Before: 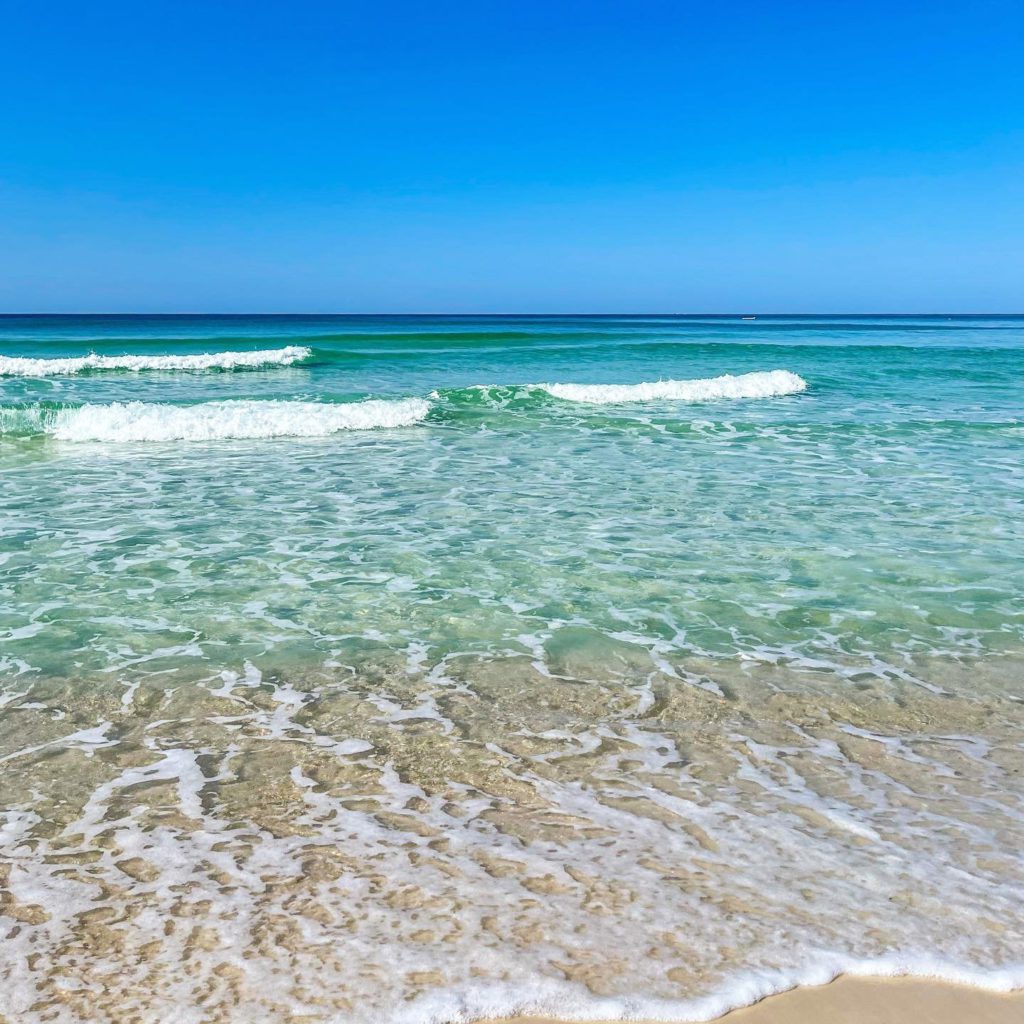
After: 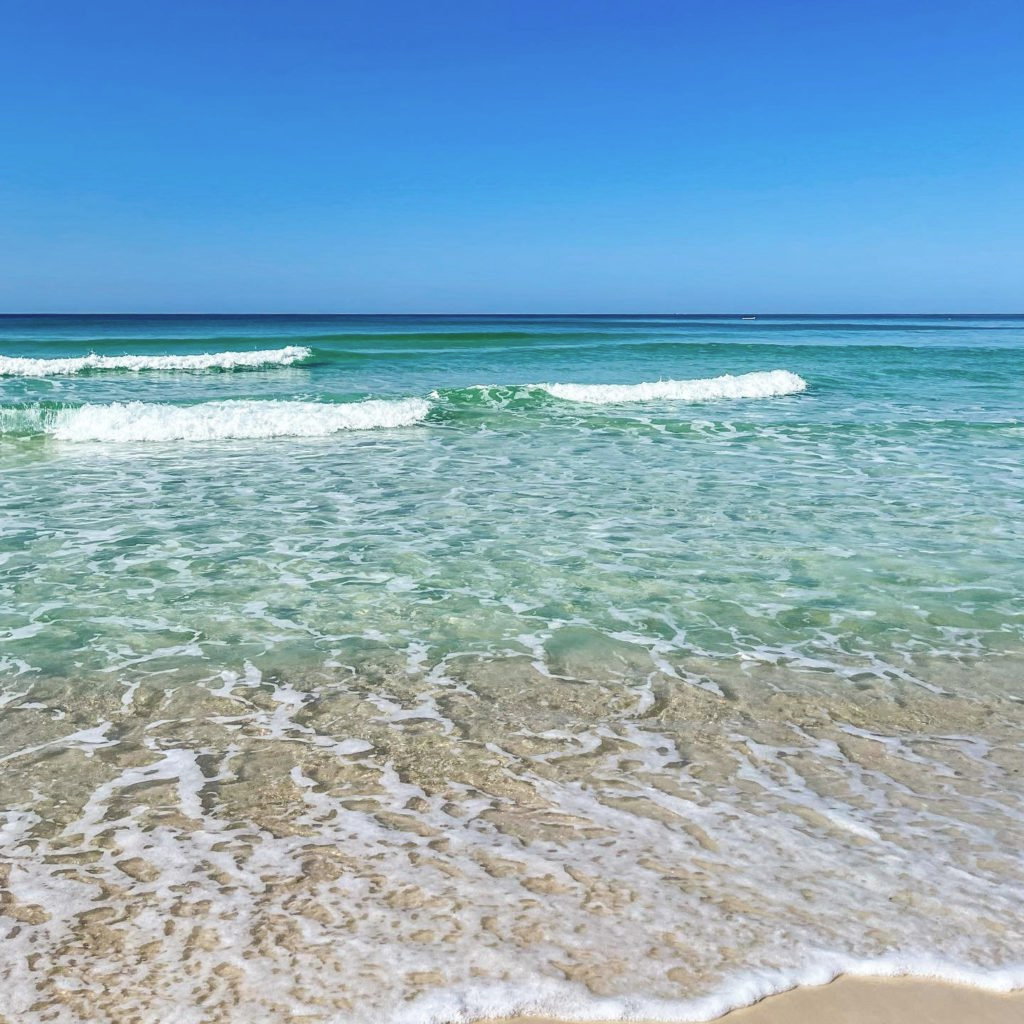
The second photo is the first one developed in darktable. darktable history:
color correction: highlights b* -0.042, saturation 0.847
